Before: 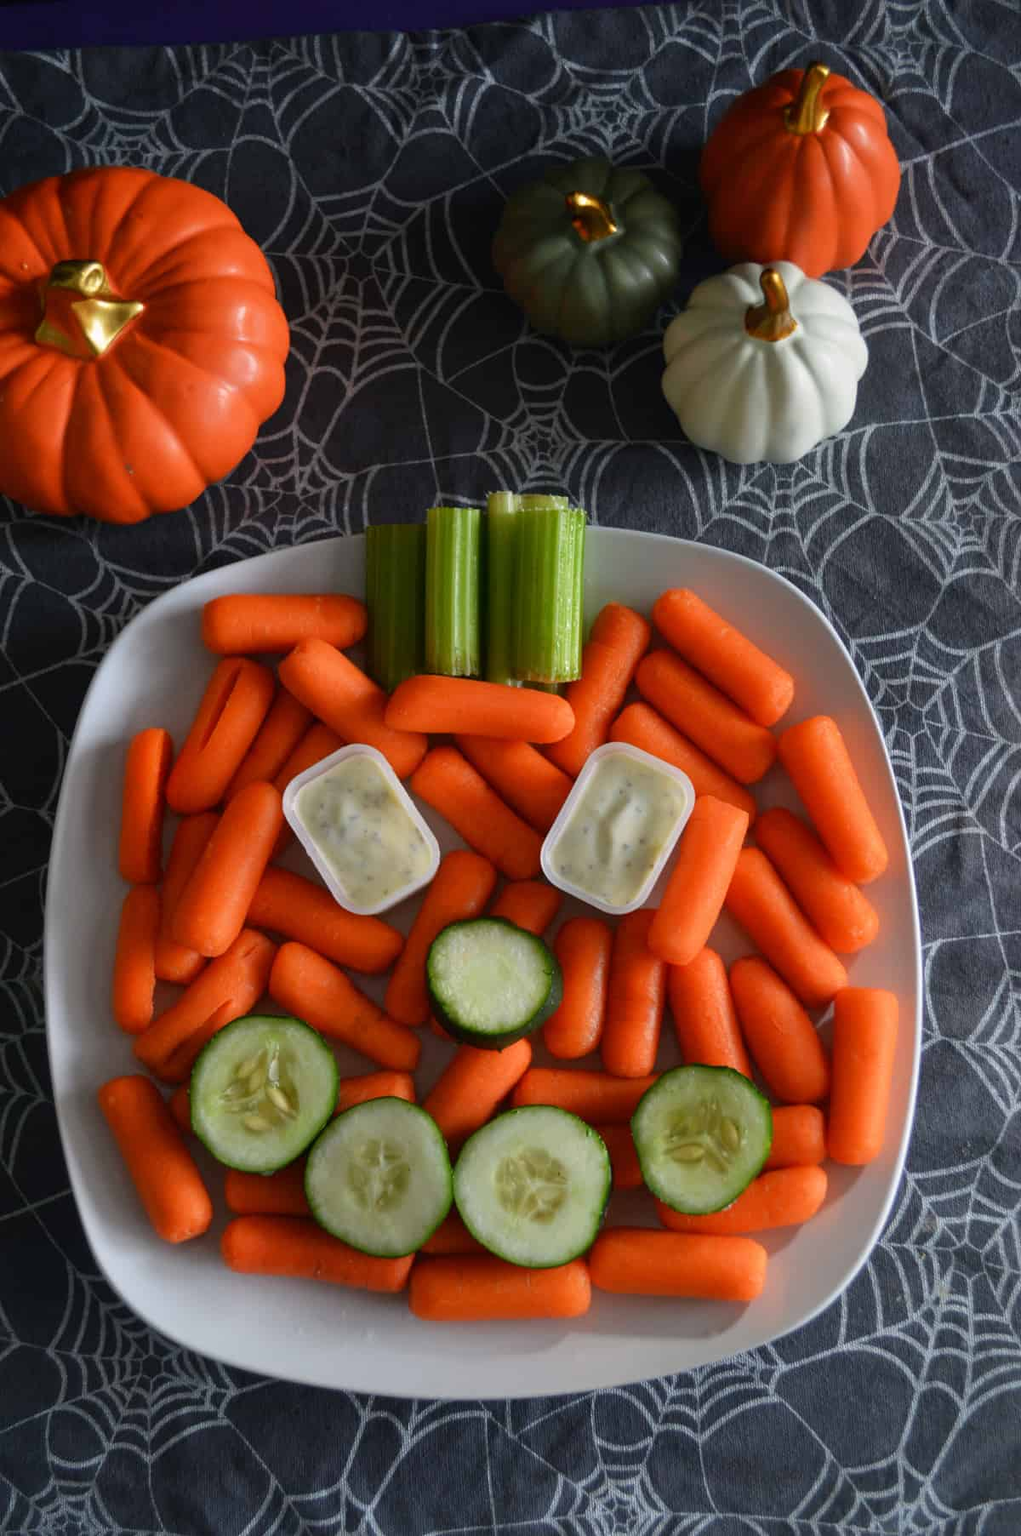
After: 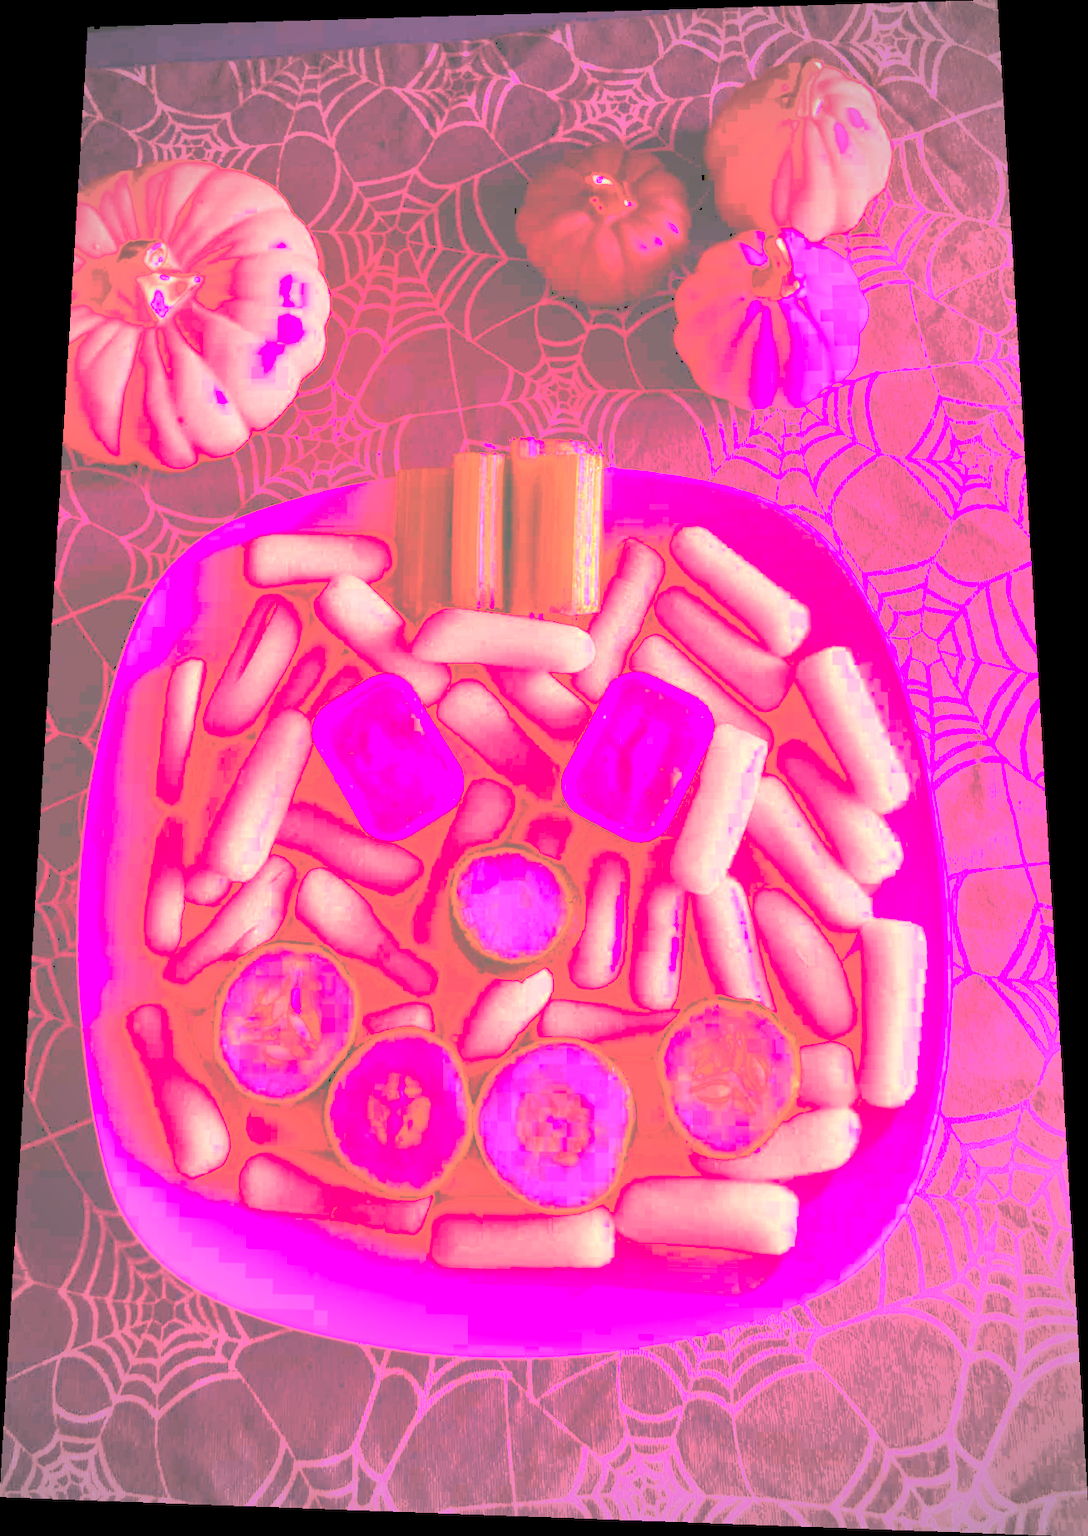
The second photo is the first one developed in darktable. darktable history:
white balance: red 4.26, blue 1.802
vignetting: fall-off start 67.15%, brightness -0.442, saturation -0.691, width/height ratio 1.011, unbound false
rotate and perspective: rotation 0.128°, lens shift (vertical) -0.181, lens shift (horizontal) -0.044, shear 0.001, automatic cropping off
tone curve: curves: ch0 [(0, 0) (0.003, 0.453) (0.011, 0.457) (0.025, 0.457) (0.044, 0.463) (0.069, 0.464) (0.1, 0.471) (0.136, 0.475) (0.177, 0.481) (0.224, 0.486) (0.277, 0.496) (0.335, 0.515) (0.399, 0.544) (0.468, 0.577) (0.543, 0.621) (0.623, 0.67) (0.709, 0.73) (0.801, 0.788) (0.898, 0.848) (1, 1)], preserve colors none
velvia: on, module defaults
exposure: black level correction 0.001, exposure 0.5 EV, compensate exposure bias true, compensate highlight preservation false
color balance rgb: shadows lift › chroma 2%, shadows lift › hue 217.2°, power › hue 60°, highlights gain › chroma 1%, highlights gain › hue 69.6°, global offset › luminance -0.5%, perceptual saturation grading › global saturation 15%, global vibrance 15%
tone equalizer: -7 EV 0.15 EV, -6 EV 0.6 EV, -5 EV 1.15 EV, -4 EV 1.33 EV, -3 EV 1.15 EV, -2 EV 0.6 EV, -1 EV 0.15 EV, mask exposure compensation -0.5 EV
